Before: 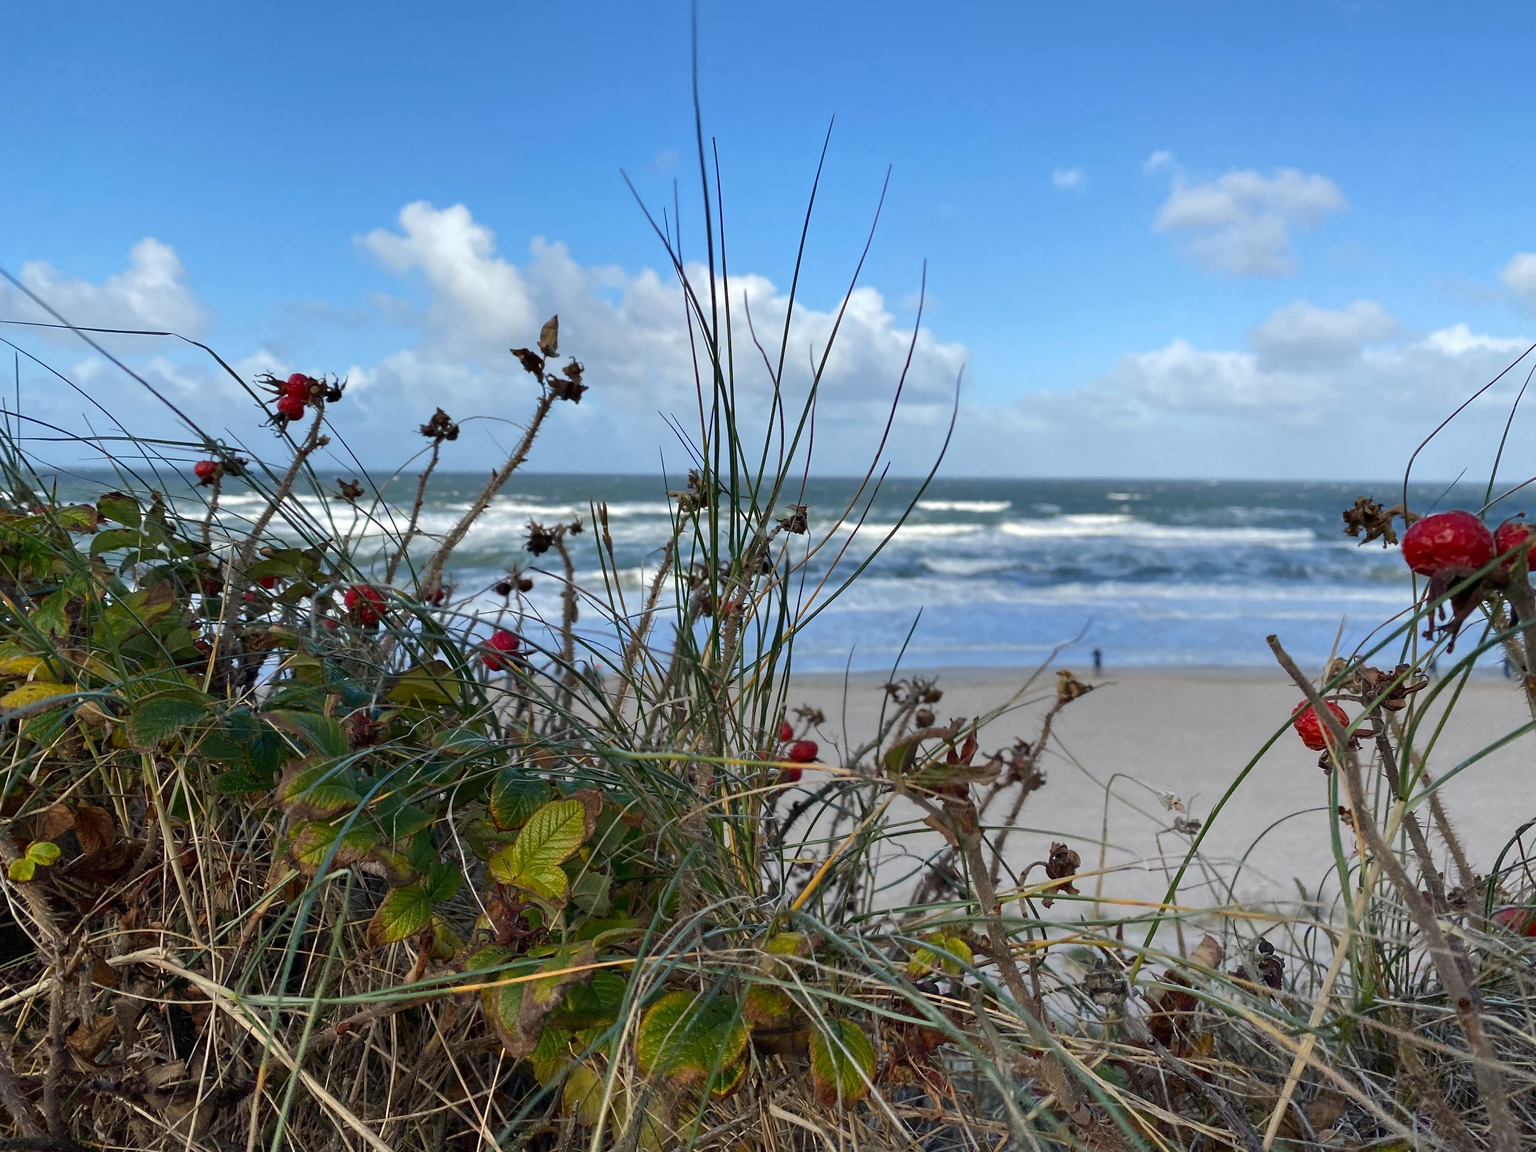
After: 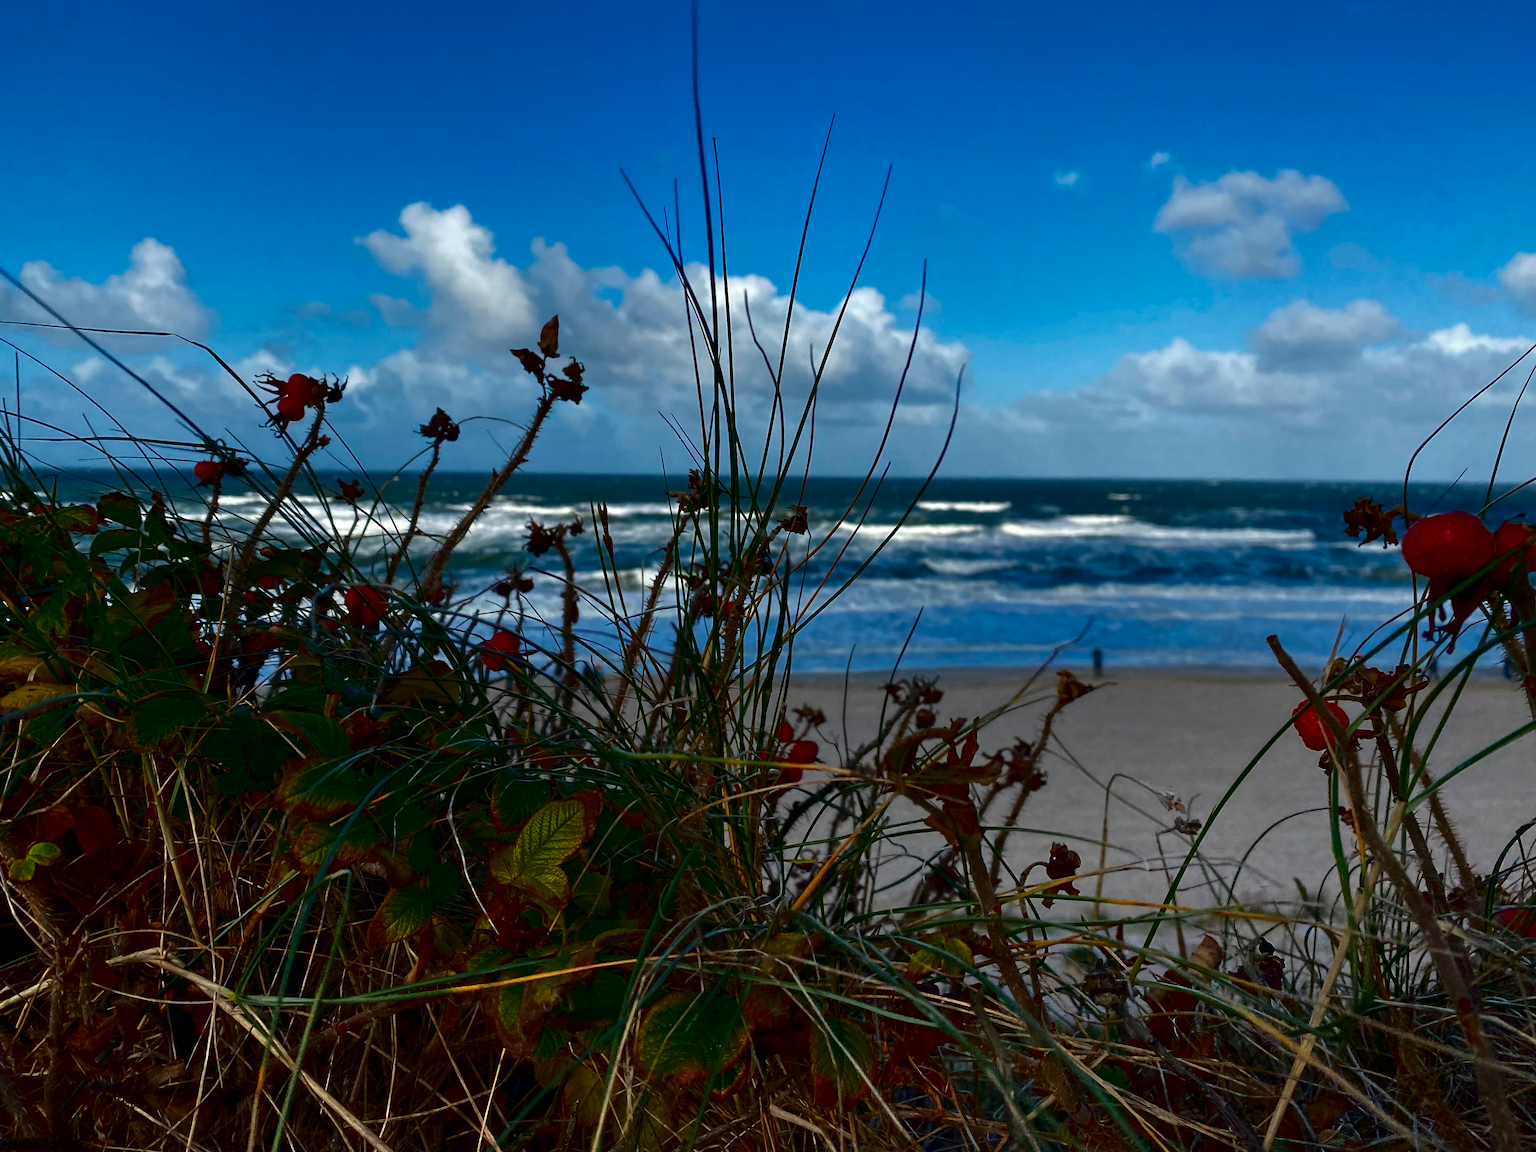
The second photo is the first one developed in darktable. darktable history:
contrast brightness saturation: contrast 0.094, brightness -0.593, saturation 0.166
